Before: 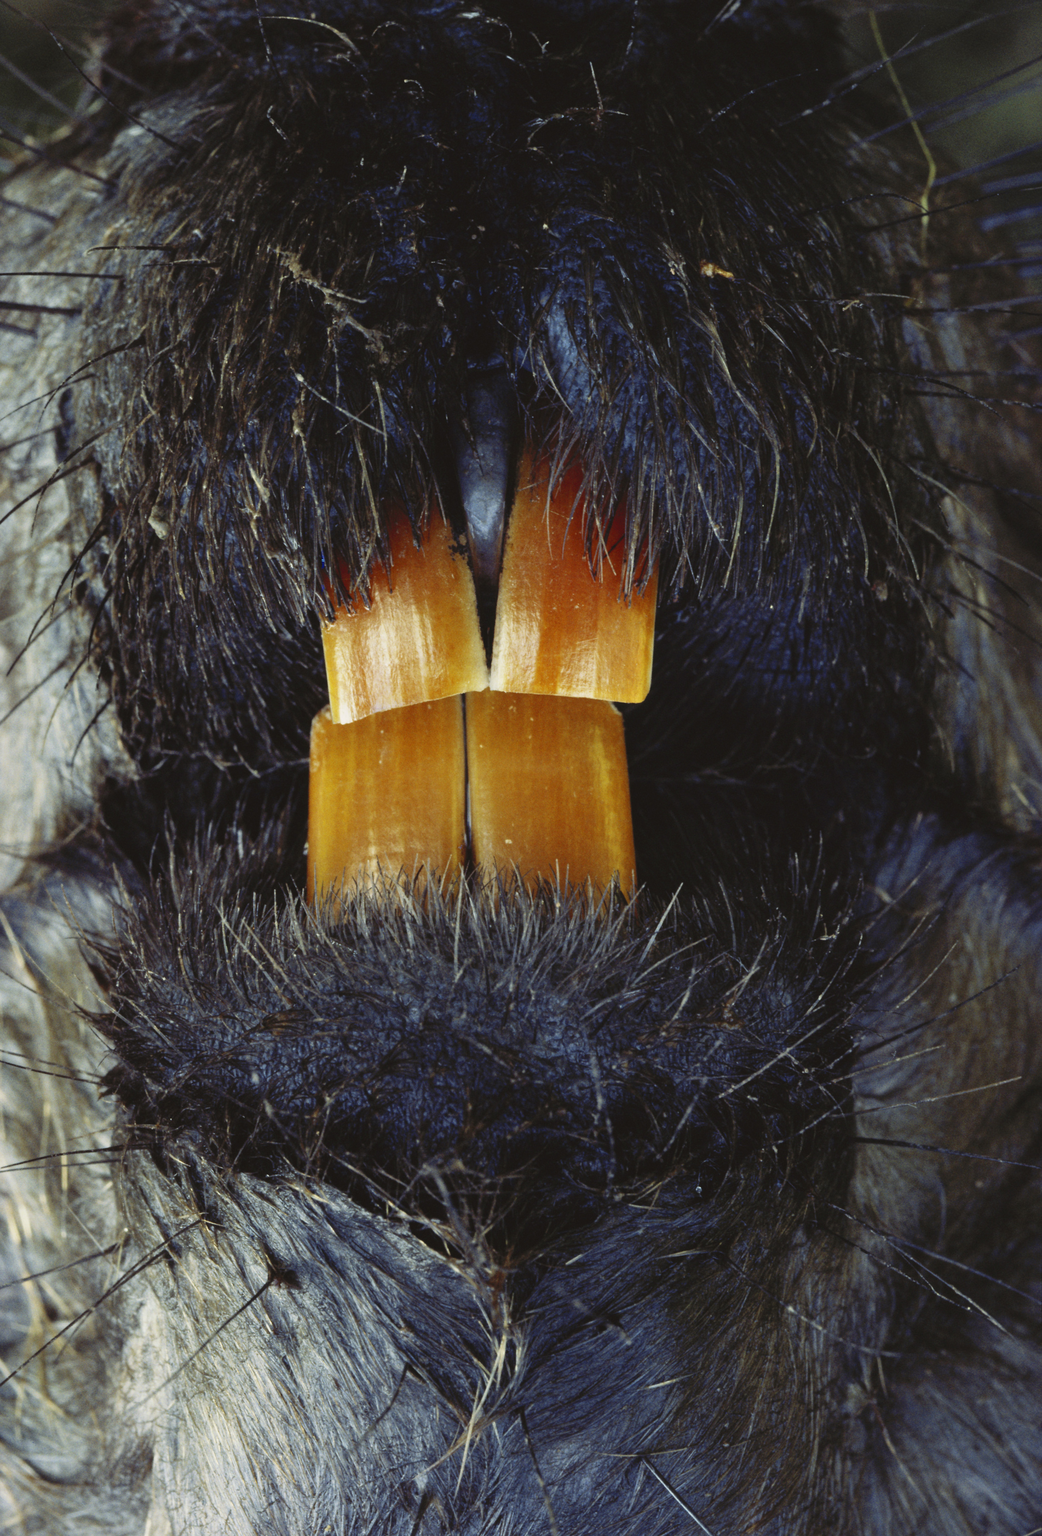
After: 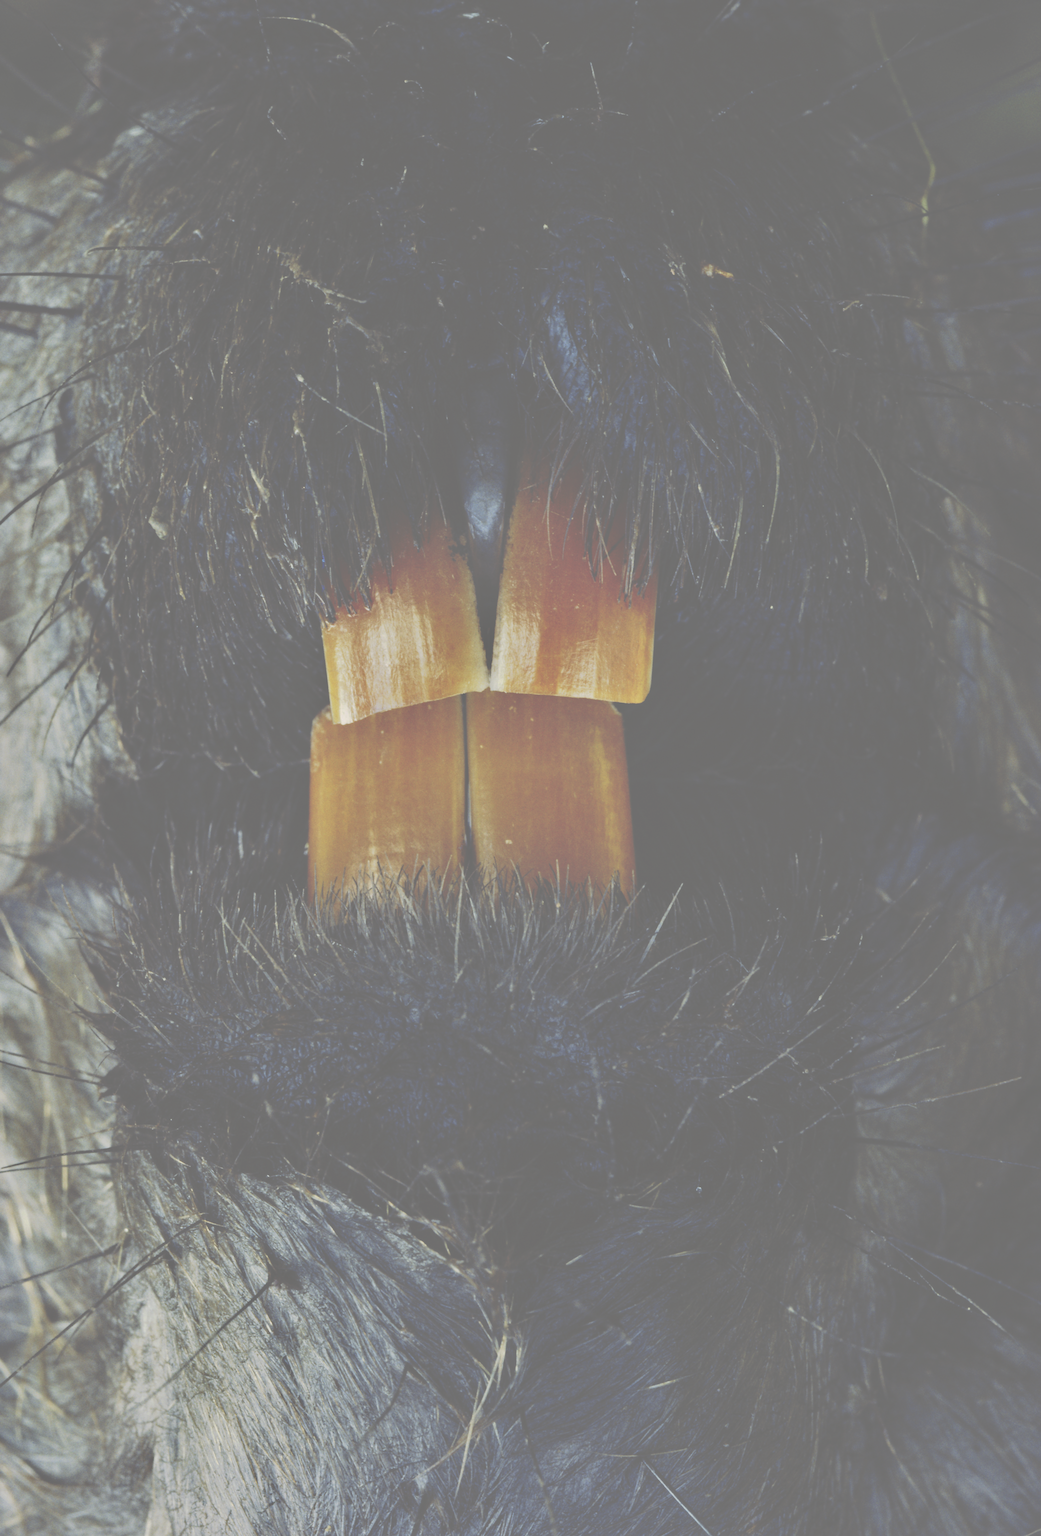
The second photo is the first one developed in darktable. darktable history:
shadows and highlights: shadows color adjustment 97.66%, soften with gaussian
tone curve: curves: ch0 [(0, 0) (0.003, 0.453) (0.011, 0.457) (0.025, 0.457) (0.044, 0.463) (0.069, 0.464) (0.1, 0.471) (0.136, 0.475) (0.177, 0.481) (0.224, 0.486) (0.277, 0.496) (0.335, 0.515) (0.399, 0.544) (0.468, 0.577) (0.543, 0.621) (0.623, 0.67) (0.709, 0.73) (0.801, 0.788) (0.898, 0.848) (1, 1)], preserve colors none
